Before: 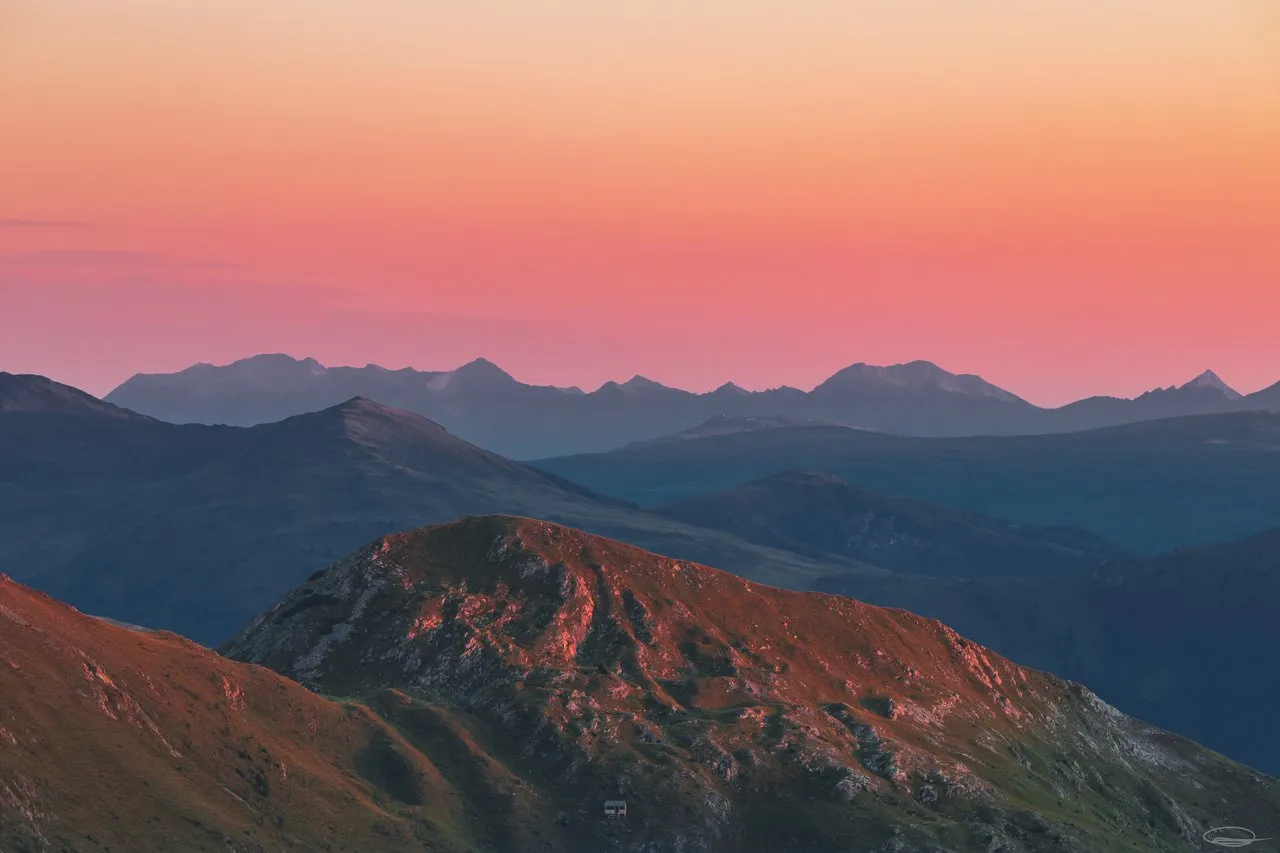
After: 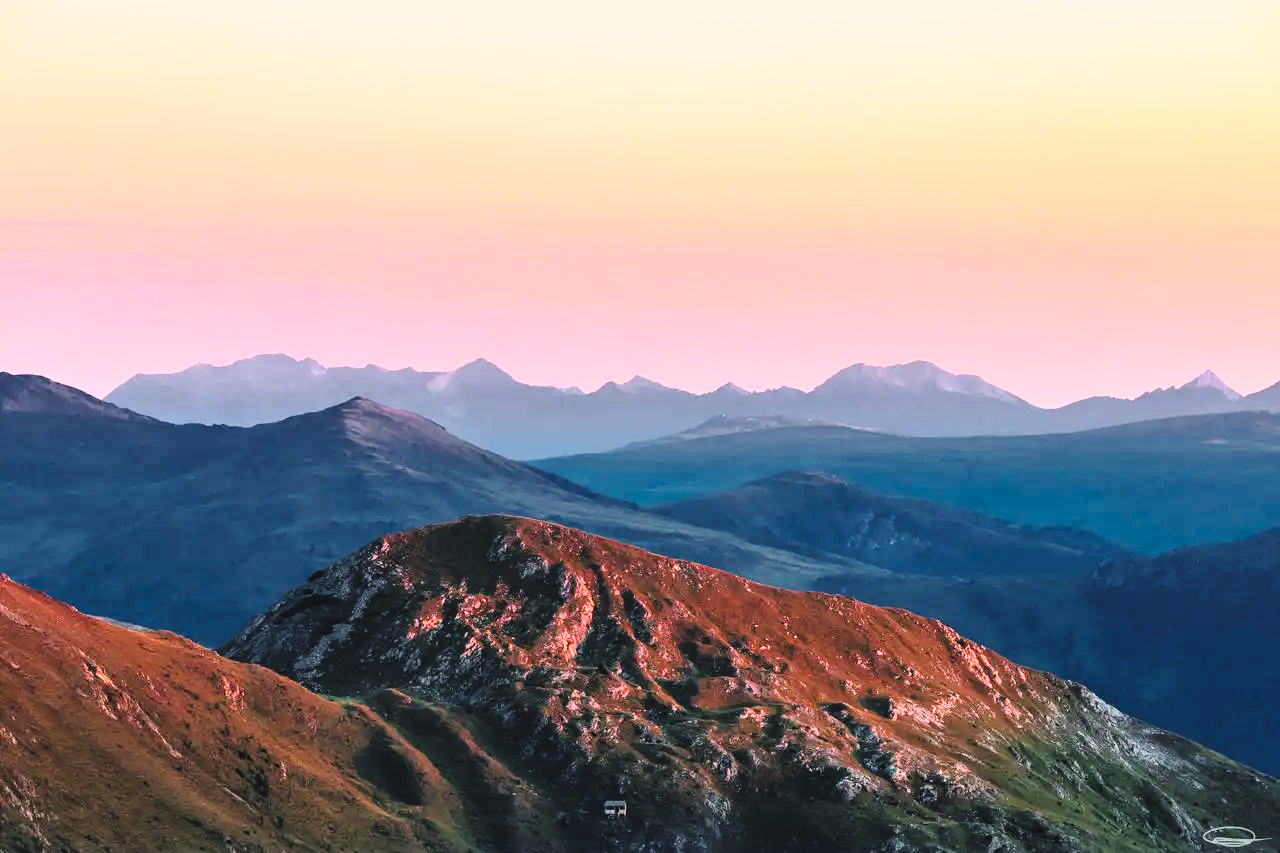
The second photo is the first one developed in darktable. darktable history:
tone curve: curves: ch0 [(0.016, 0.011) (0.084, 0.026) (0.469, 0.508) (0.721, 0.862) (1, 1)], color space Lab, linked channels, preserve colors none
base curve: curves: ch0 [(0, 0) (0.032, 0.037) (0.105, 0.228) (0.435, 0.76) (0.856, 0.983) (1, 1)], preserve colors none
